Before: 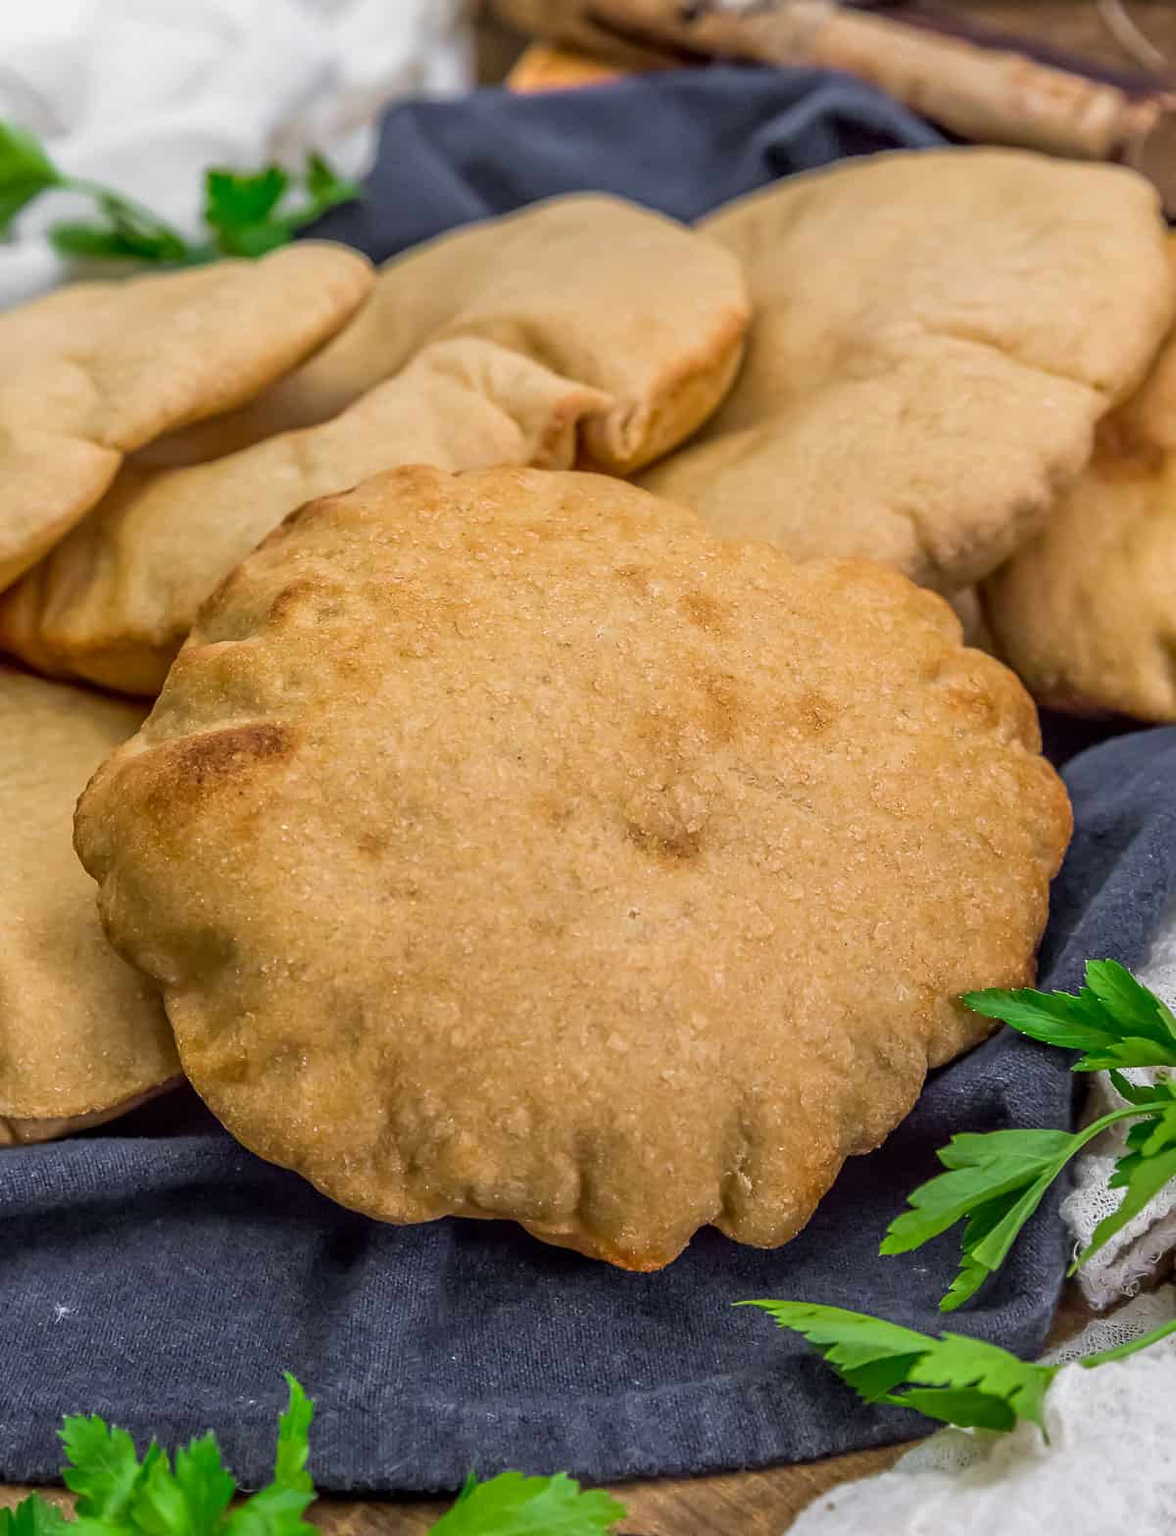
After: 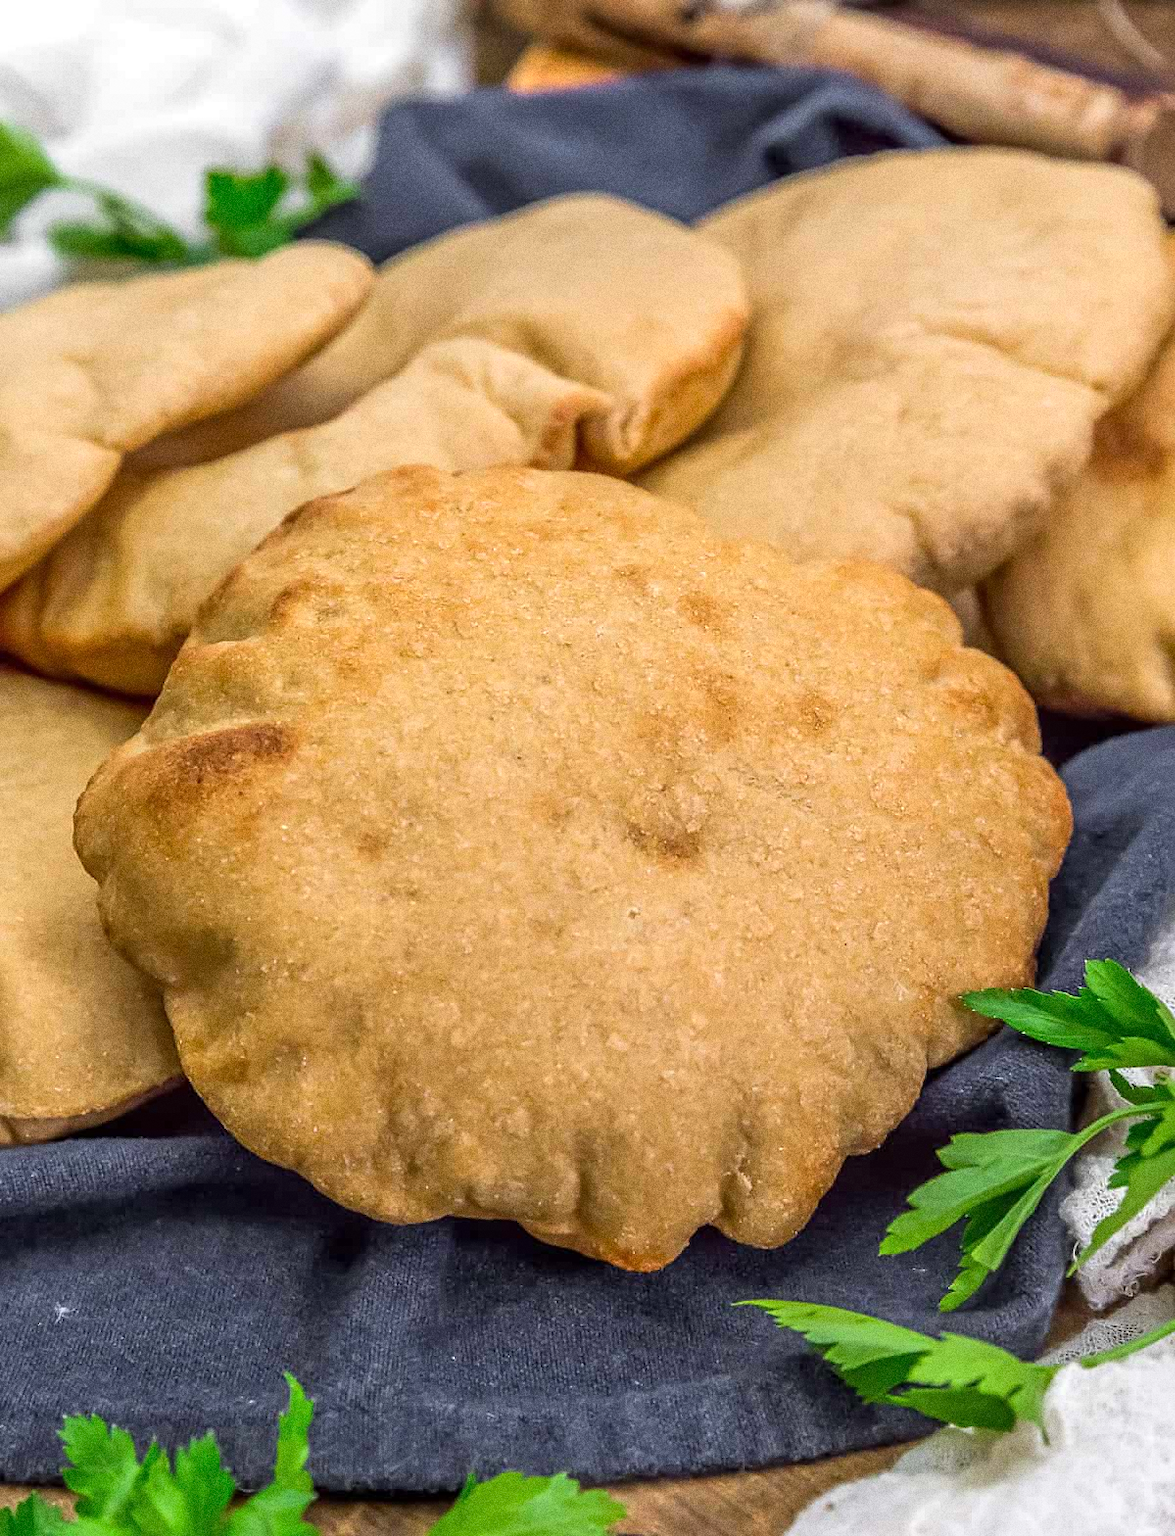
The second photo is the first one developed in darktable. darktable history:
exposure: exposure 0.3 EV, compensate highlight preservation false
grain: coarseness 0.09 ISO, strength 40%
